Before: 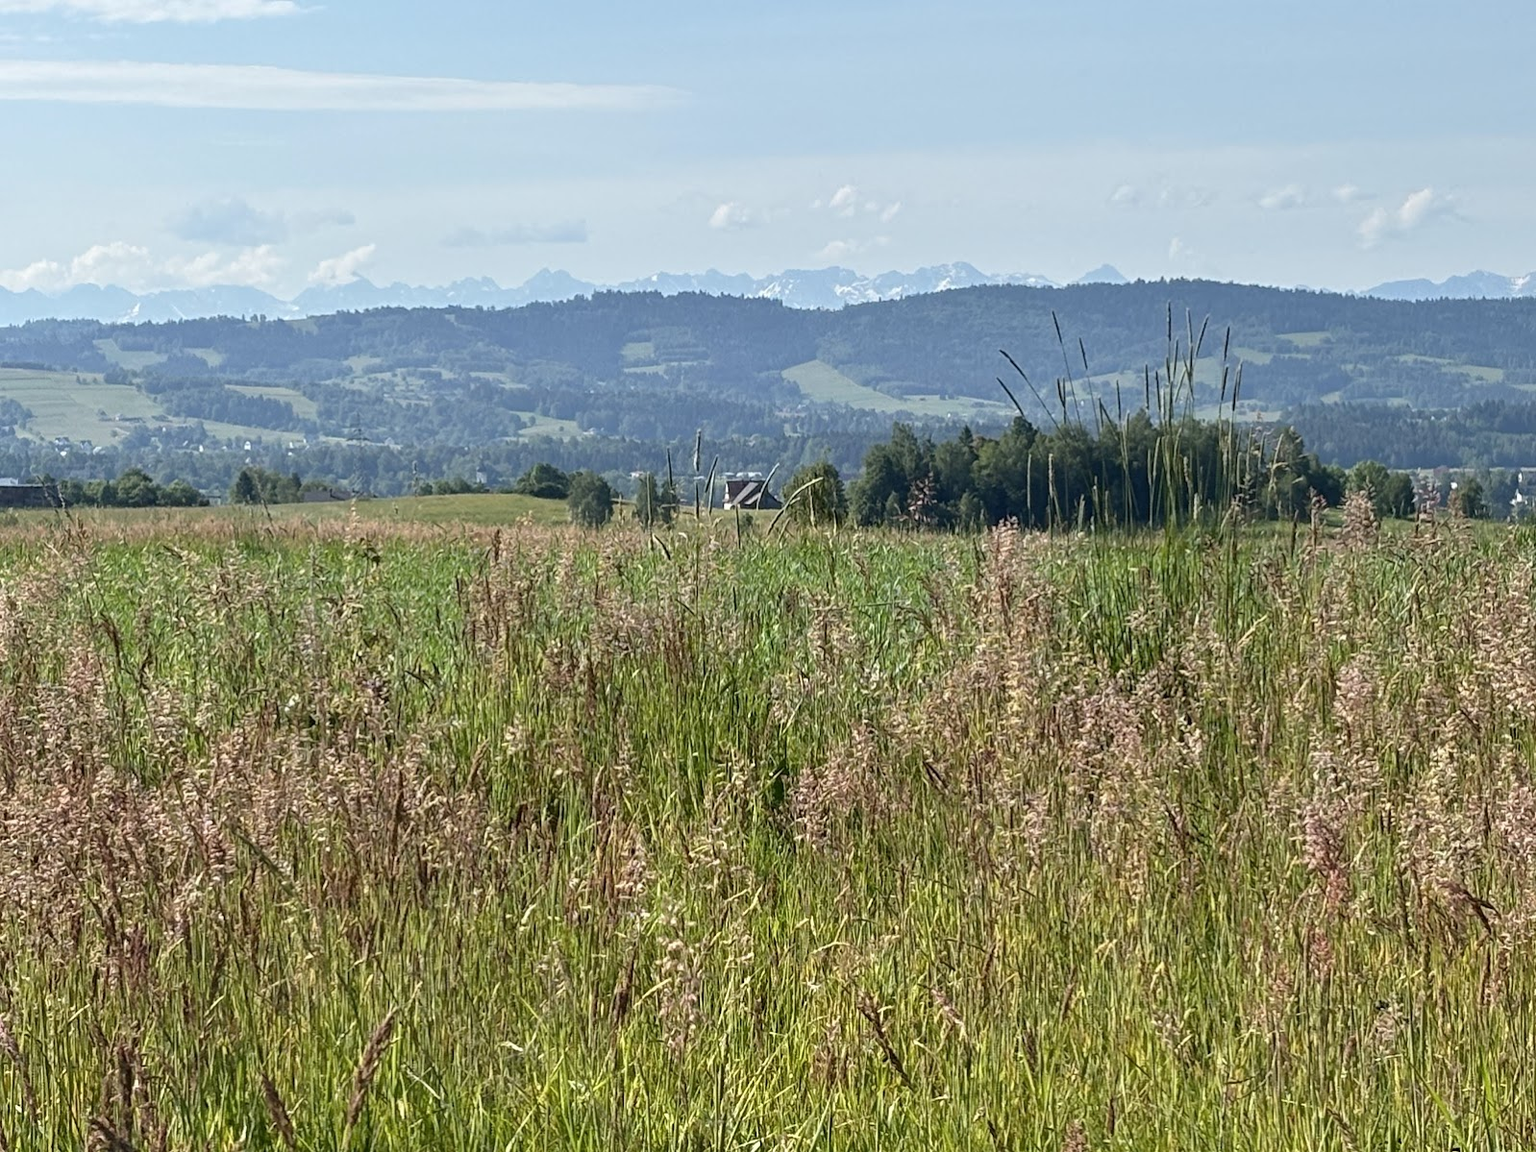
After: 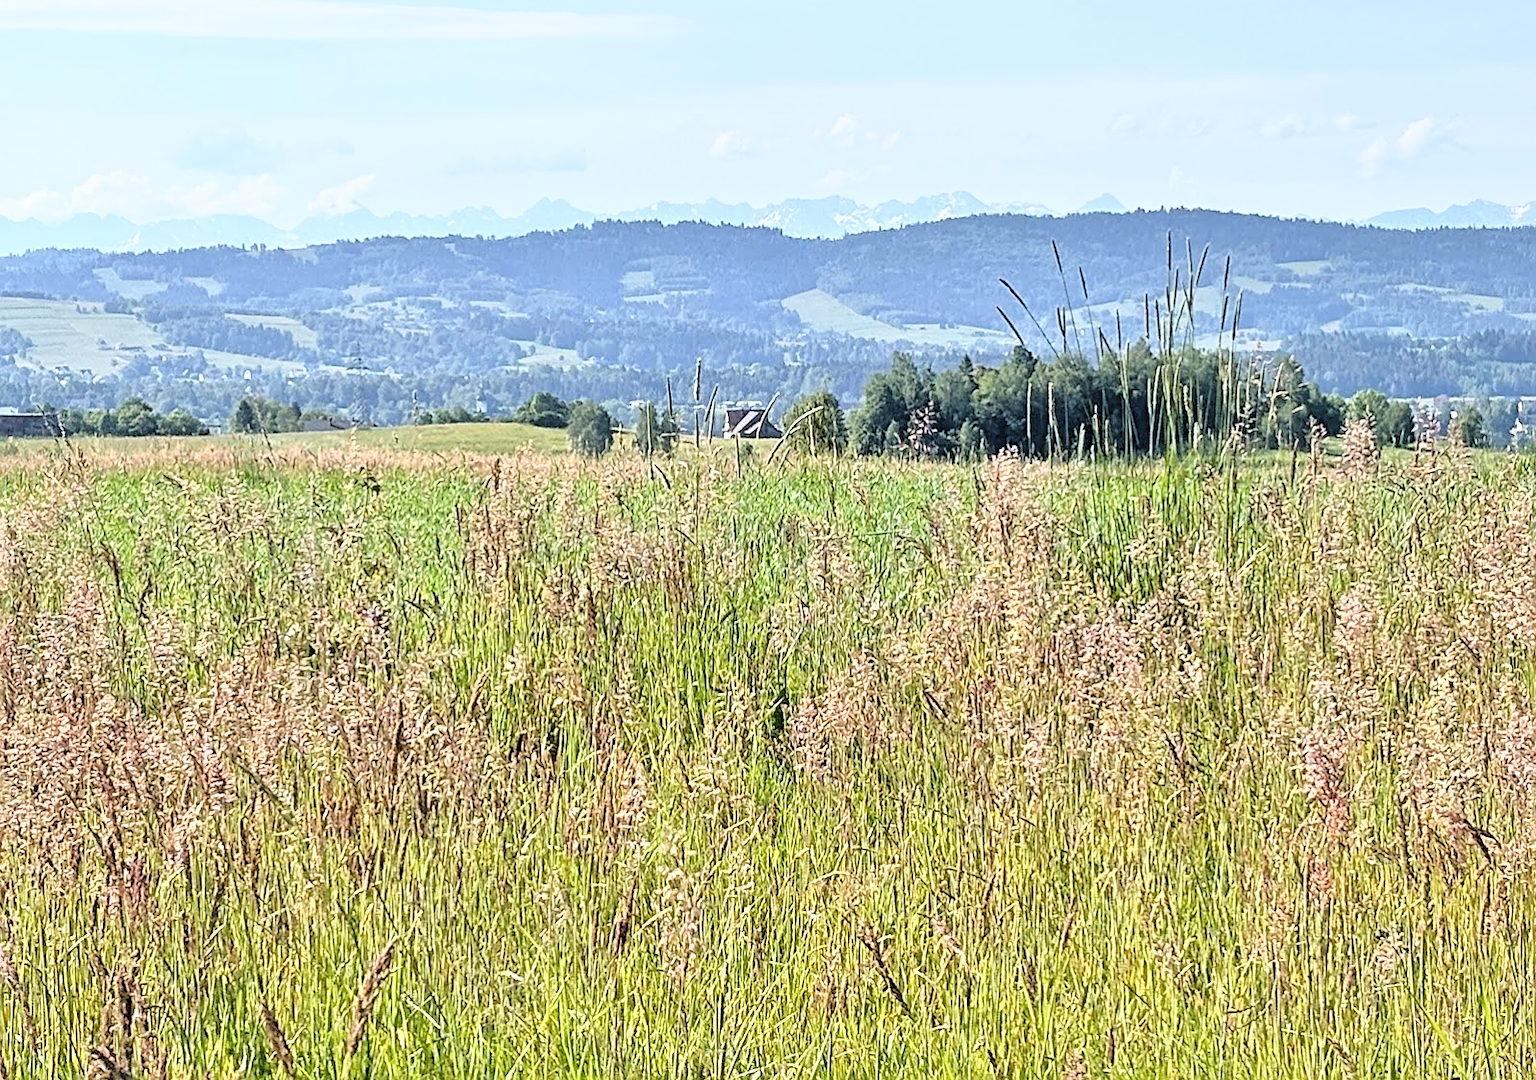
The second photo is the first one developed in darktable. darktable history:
crop and rotate: top 6.25%
white balance: red 1.009, blue 1.027
levels: mode automatic, black 0.023%, white 99.97%, levels [0.062, 0.494, 0.925]
tone equalizer: -7 EV 0.15 EV, -6 EV 0.6 EV, -5 EV 1.15 EV, -4 EV 1.33 EV, -3 EV 1.15 EV, -2 EV 0.6 EV, -1 EV 0.15 EV, mask exposure compensation -0.5 EV
sharpen: on, module defaults
tone curve: curves: ch0 [(0, 0.016) (0.11, 0.039) (0.259, 0.235) (0.383, 0.437) (0.499, 0.597) (0.733, 0.867) (0.843, 0.948) (1, 1)], color space Lab, linked channels, preserve colors none
